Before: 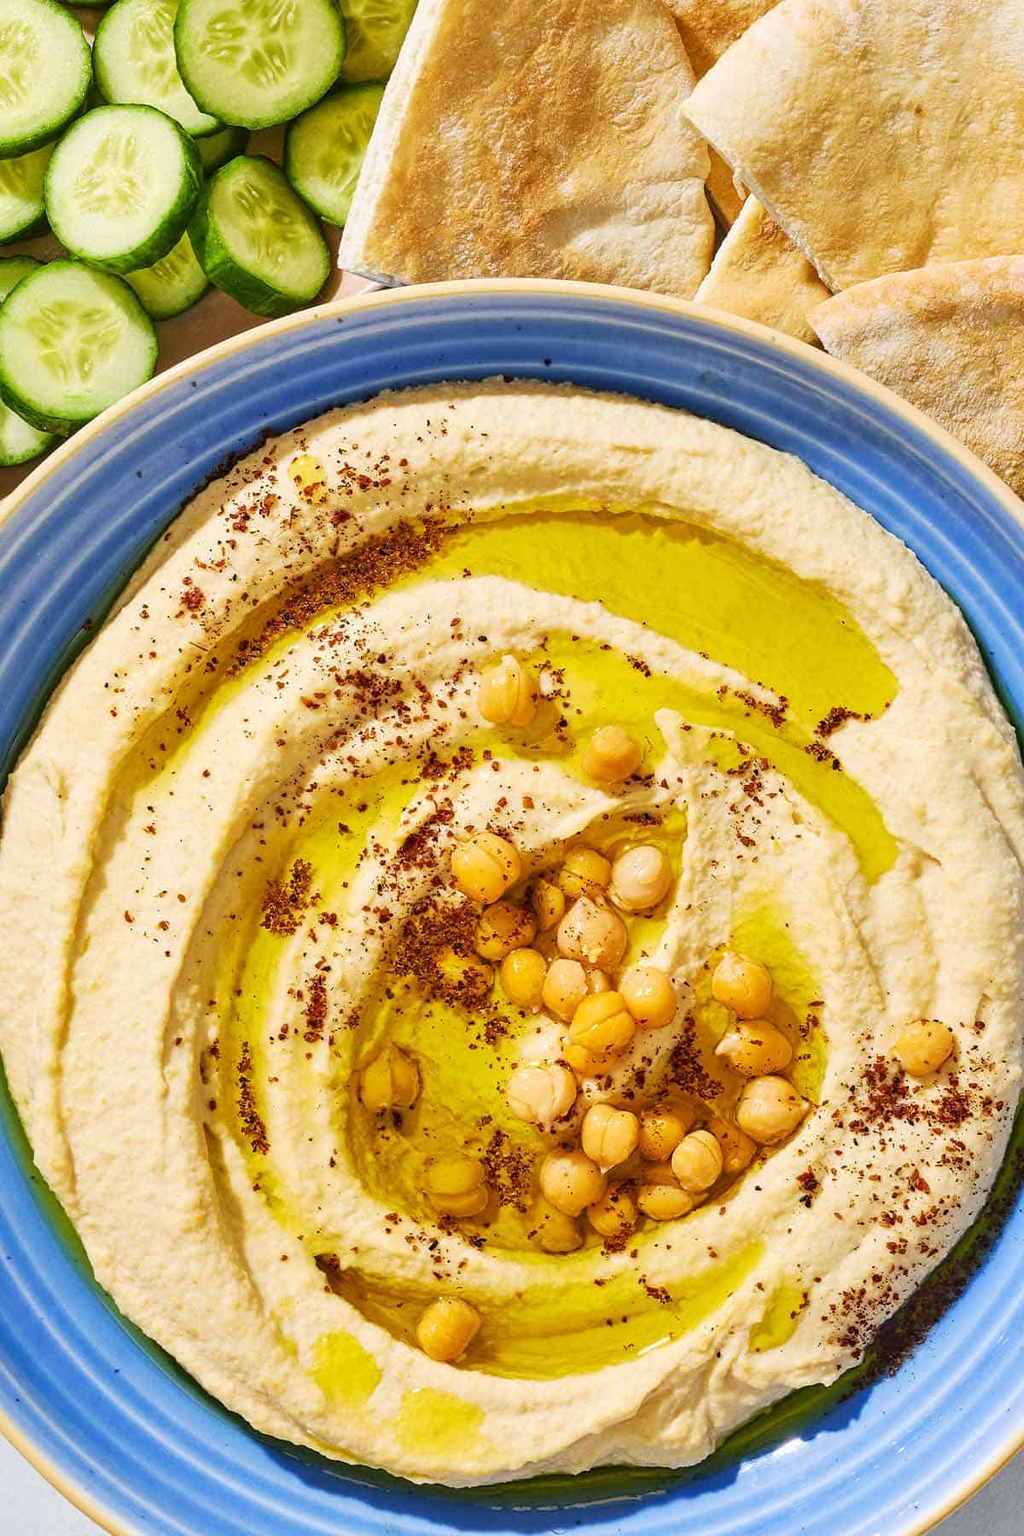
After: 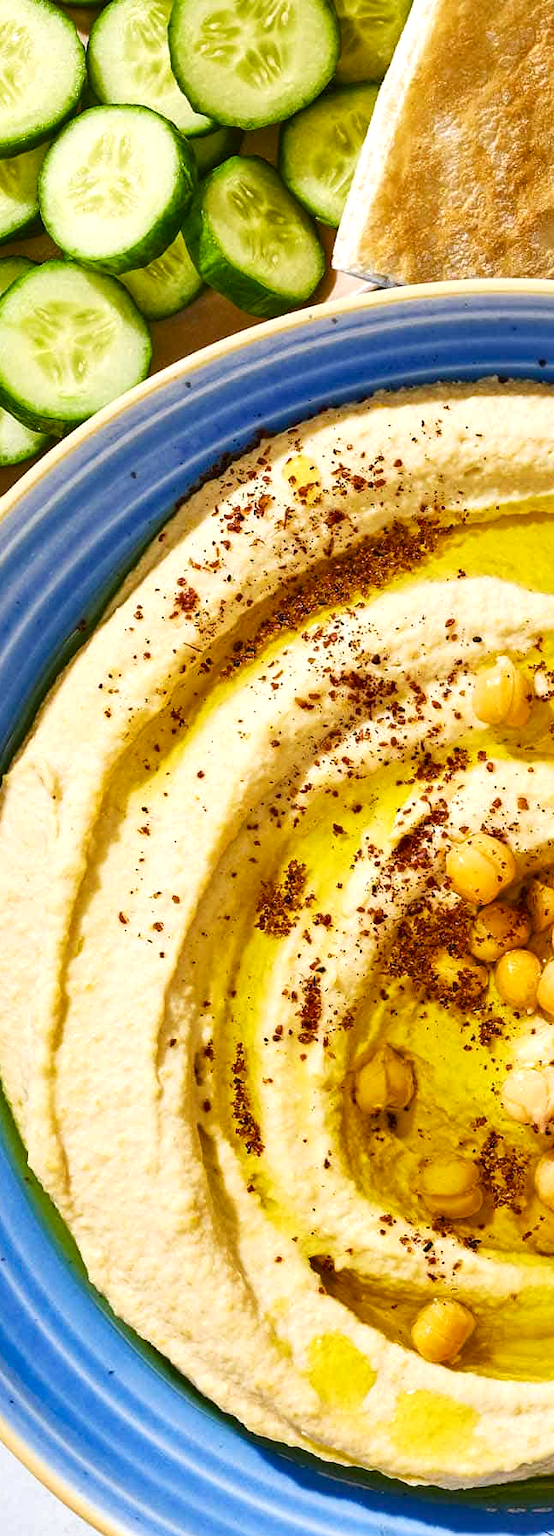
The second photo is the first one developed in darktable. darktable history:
crop: left 0.597%, right 45.294%, bottom 0.09%
color balance rgb: white fulcrum 1.01 EV, perceptual saturation grading › global saturation 20%, perceptual saturation grading › highlights -25.634%, perceptual saturation grading › shadows 25.007%, perceptual brilliance grading › global brilliance 14.371%, perceptual brilliance grading › shadows -35.758%, contrast -10.457%
